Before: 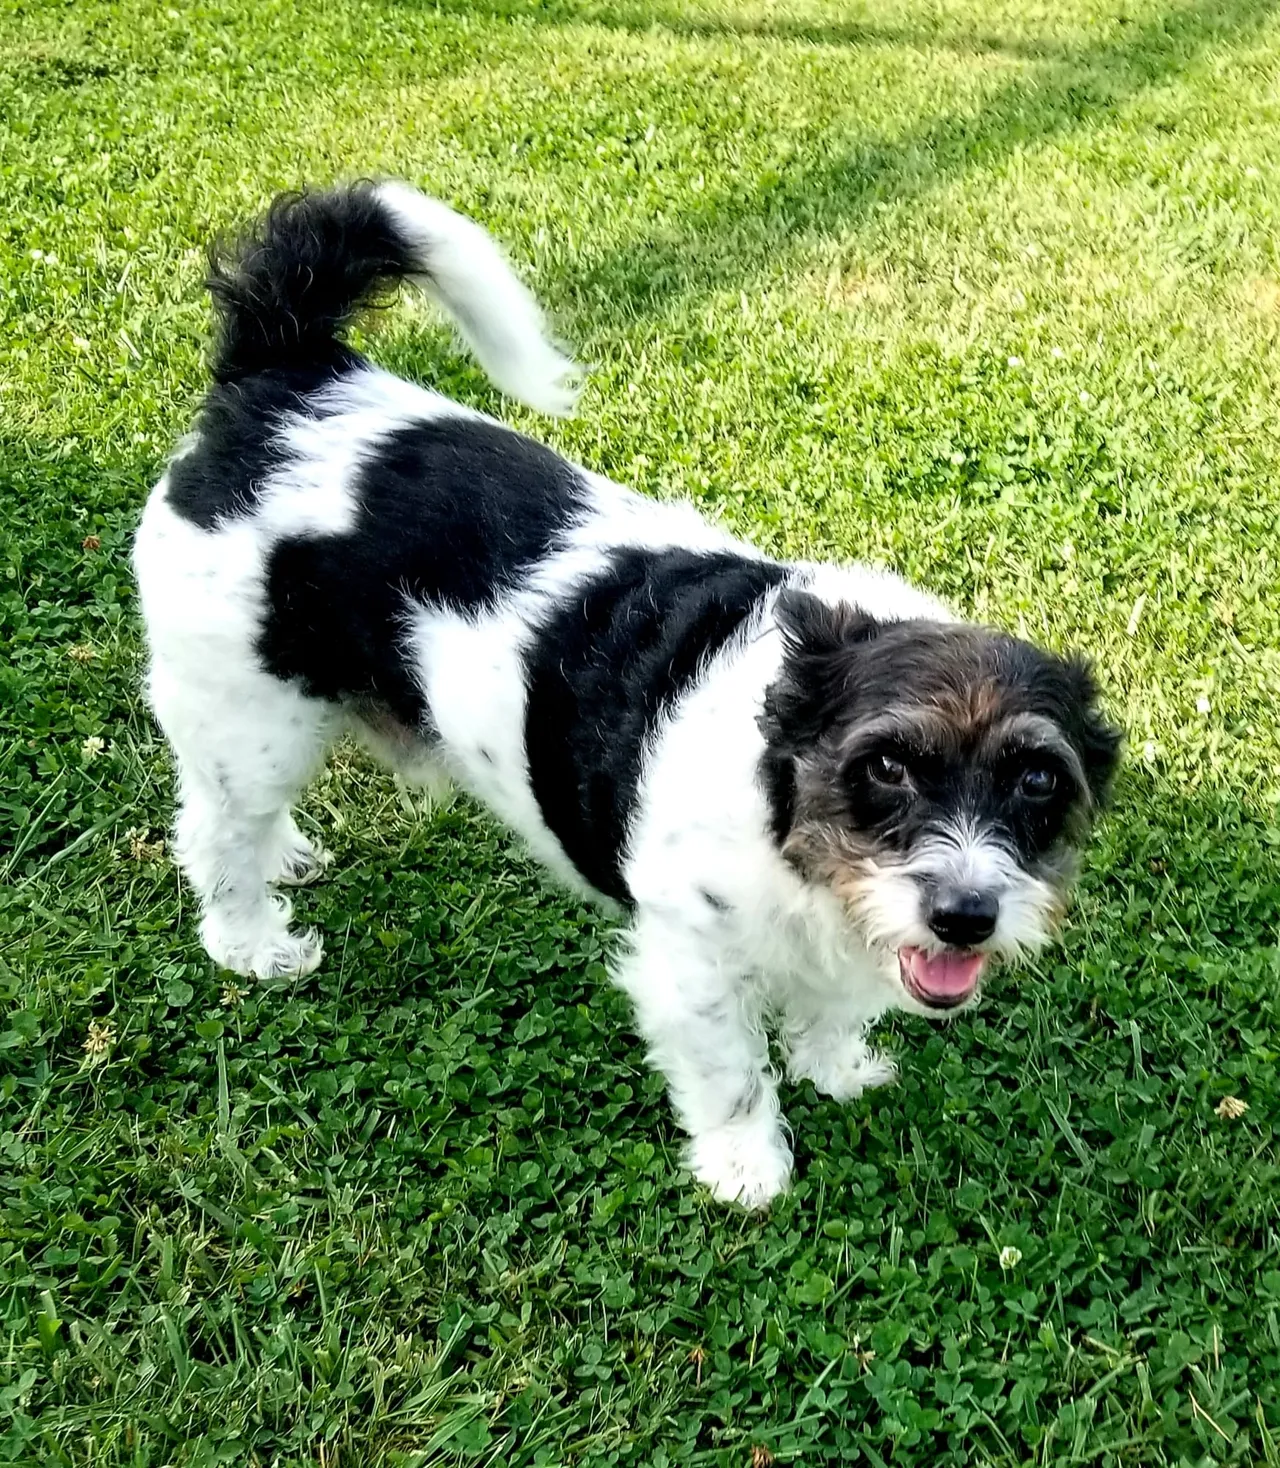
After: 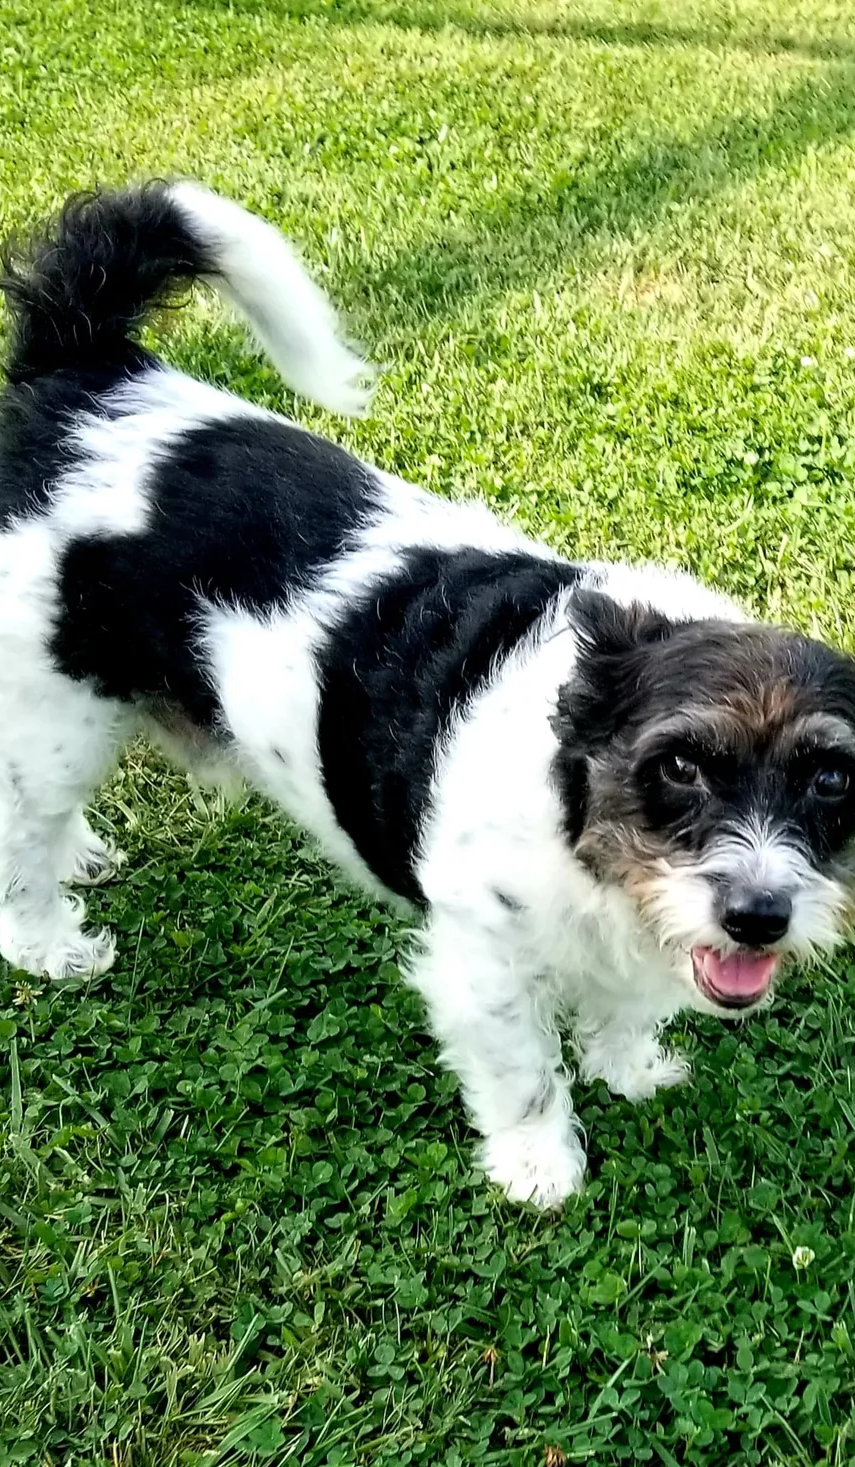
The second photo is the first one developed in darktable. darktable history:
crop and rotate: left 16.184%, right 16.982%
